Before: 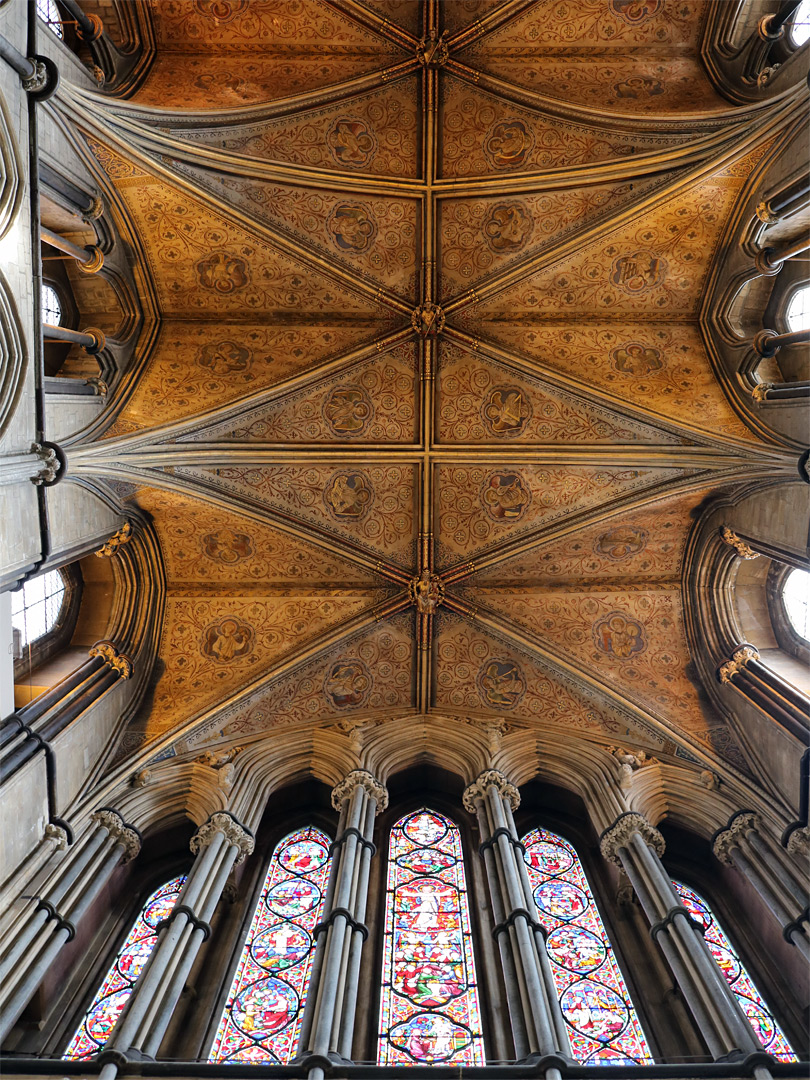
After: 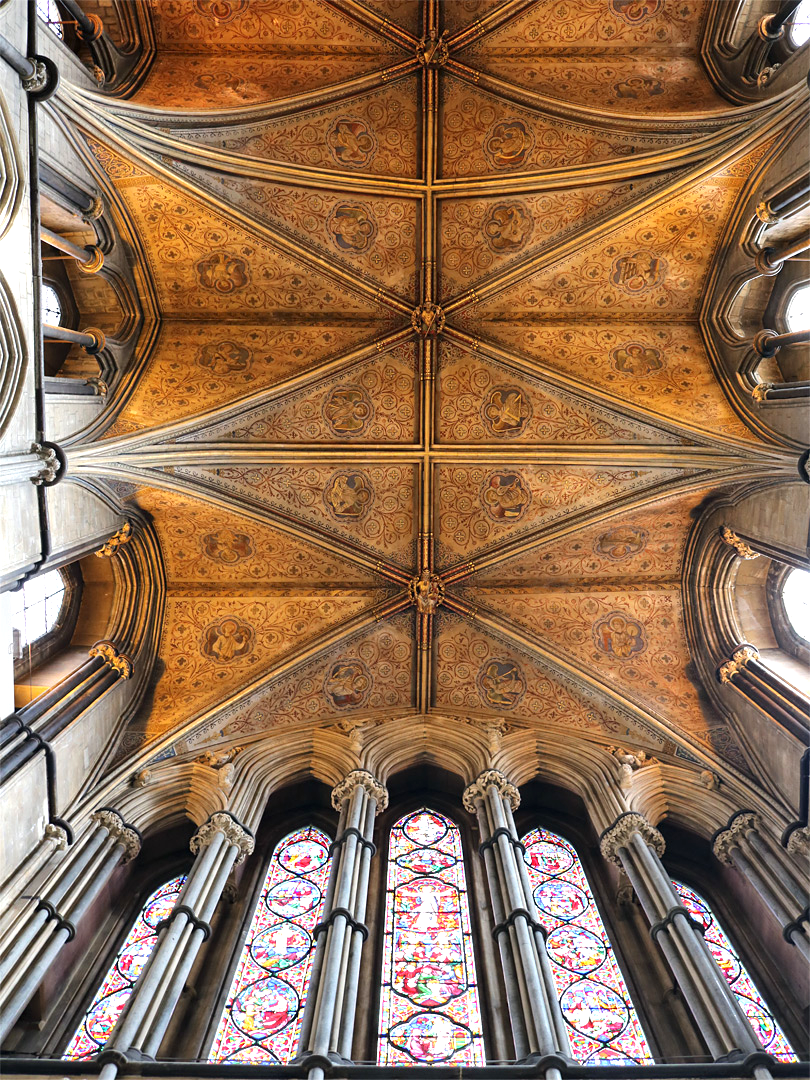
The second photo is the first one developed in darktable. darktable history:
exposure: black level correction 0, exposure 0.701 EV, compensate exposure bias true, compensate highlight preservation false
